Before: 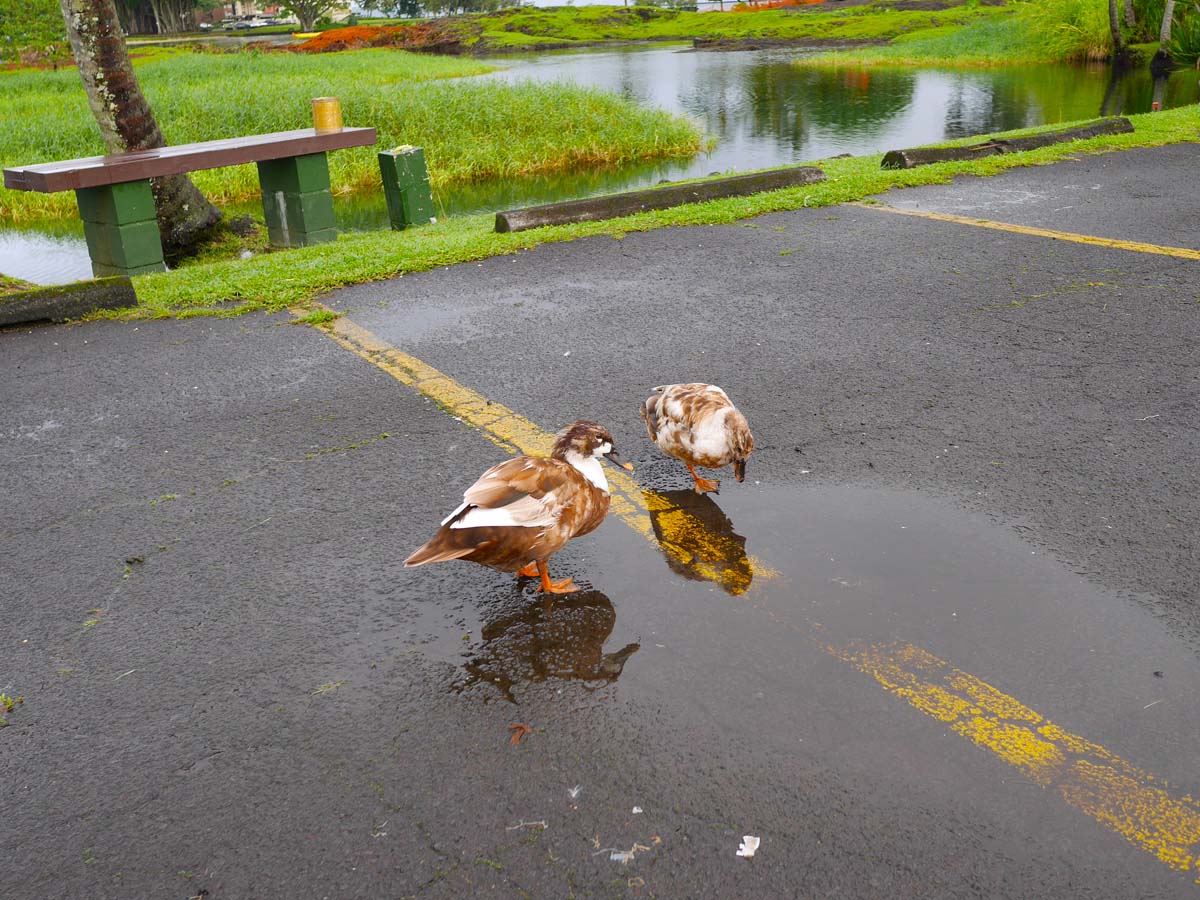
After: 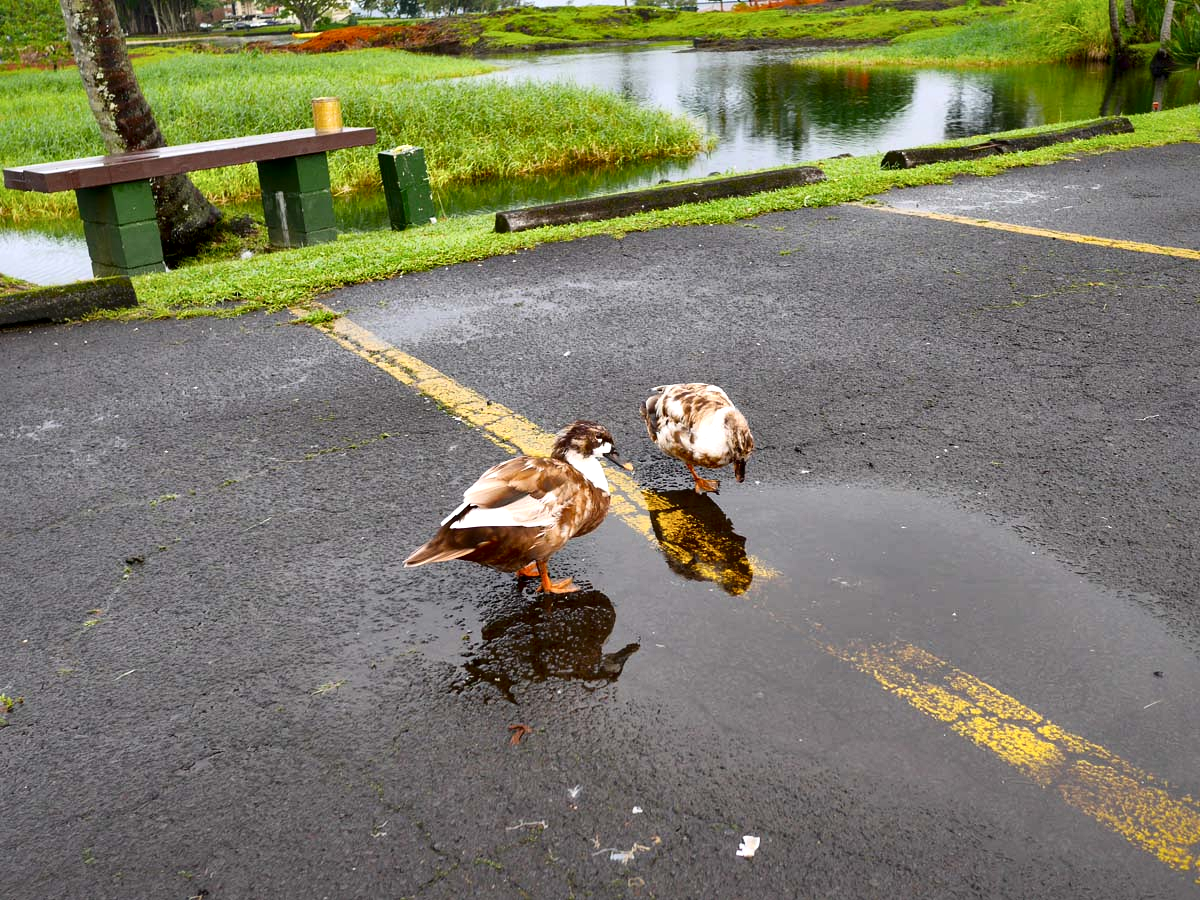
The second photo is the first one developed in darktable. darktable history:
local contrast: mode bilateral grid, contrast 70, coarseness 74, detail 180%, midtone range 0.2
